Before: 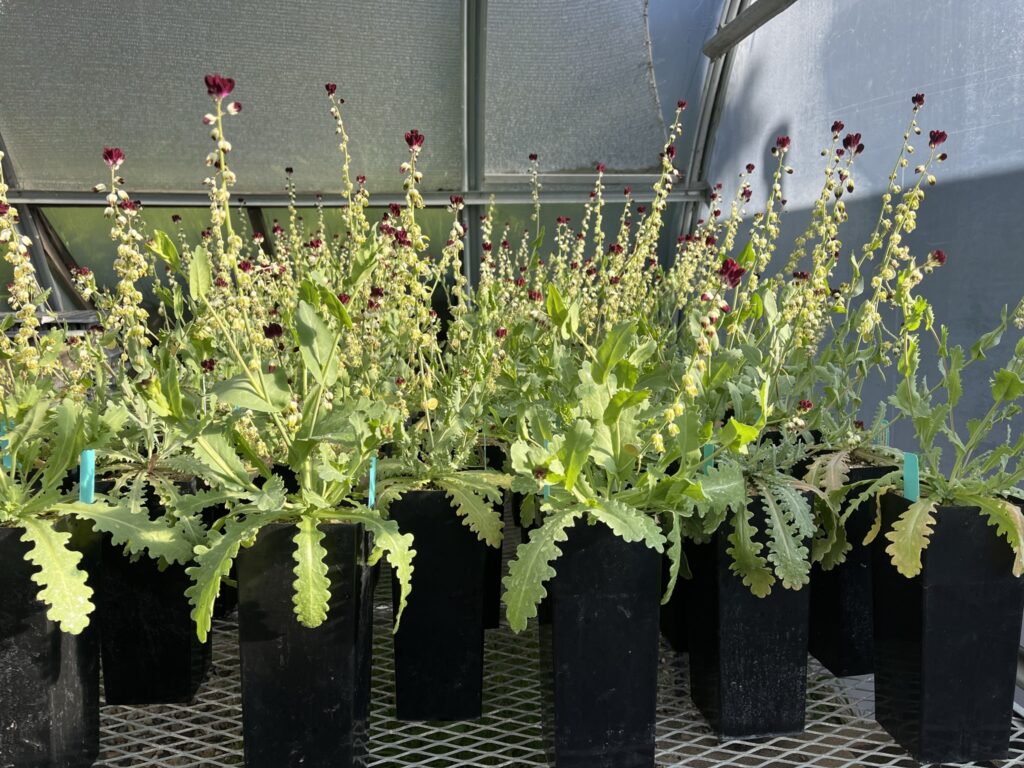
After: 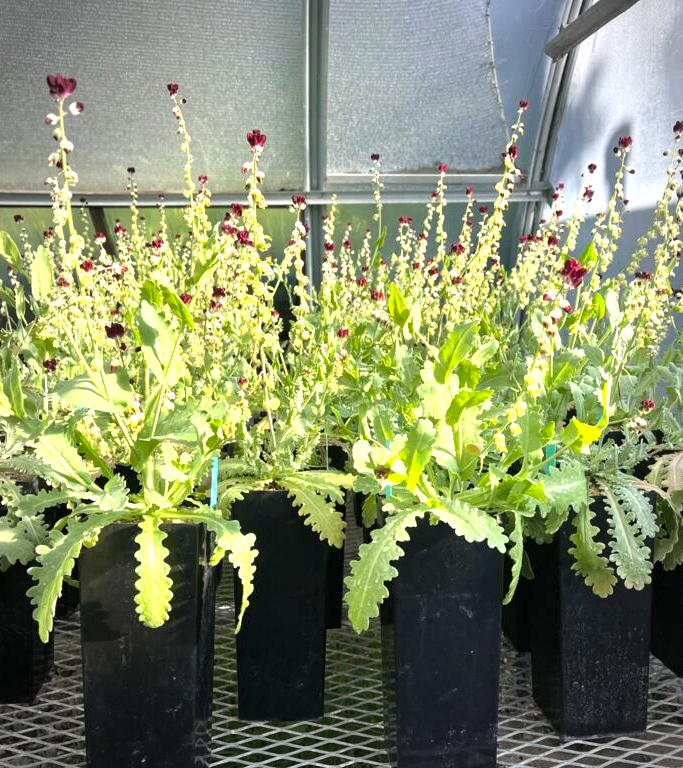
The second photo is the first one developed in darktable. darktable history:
white balance: red 1.004, blue 1.024
exposure: black level correction 0, exposure 1.1 EV, compensate highlight preservation false
crop and rotate: left 15.446%, right 17.836%
vignetting: automatic ratio true
